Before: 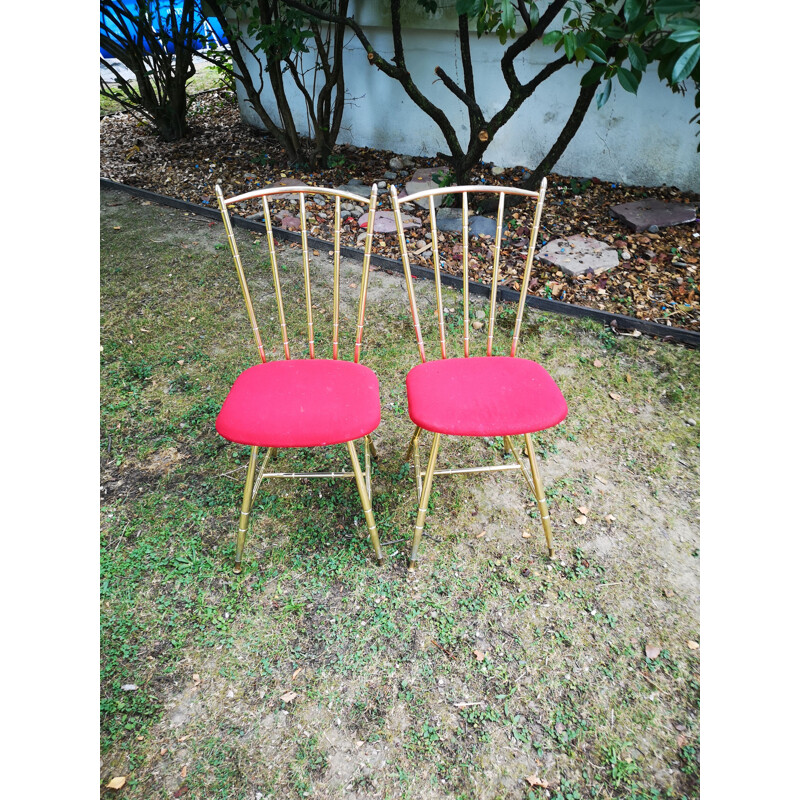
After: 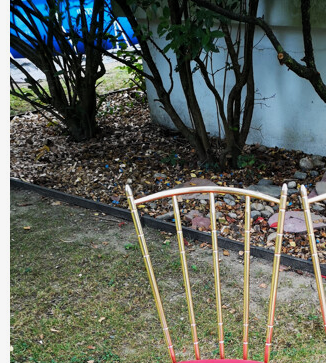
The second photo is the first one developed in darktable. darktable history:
crop and rotate: left 11.28%, top 0.119%, right 47.897%, bottom 54.401%
exposure: exposure -0.288 EV, compensate highlight preservation false
levels: levels [0.016, 0.484, 0.953]
